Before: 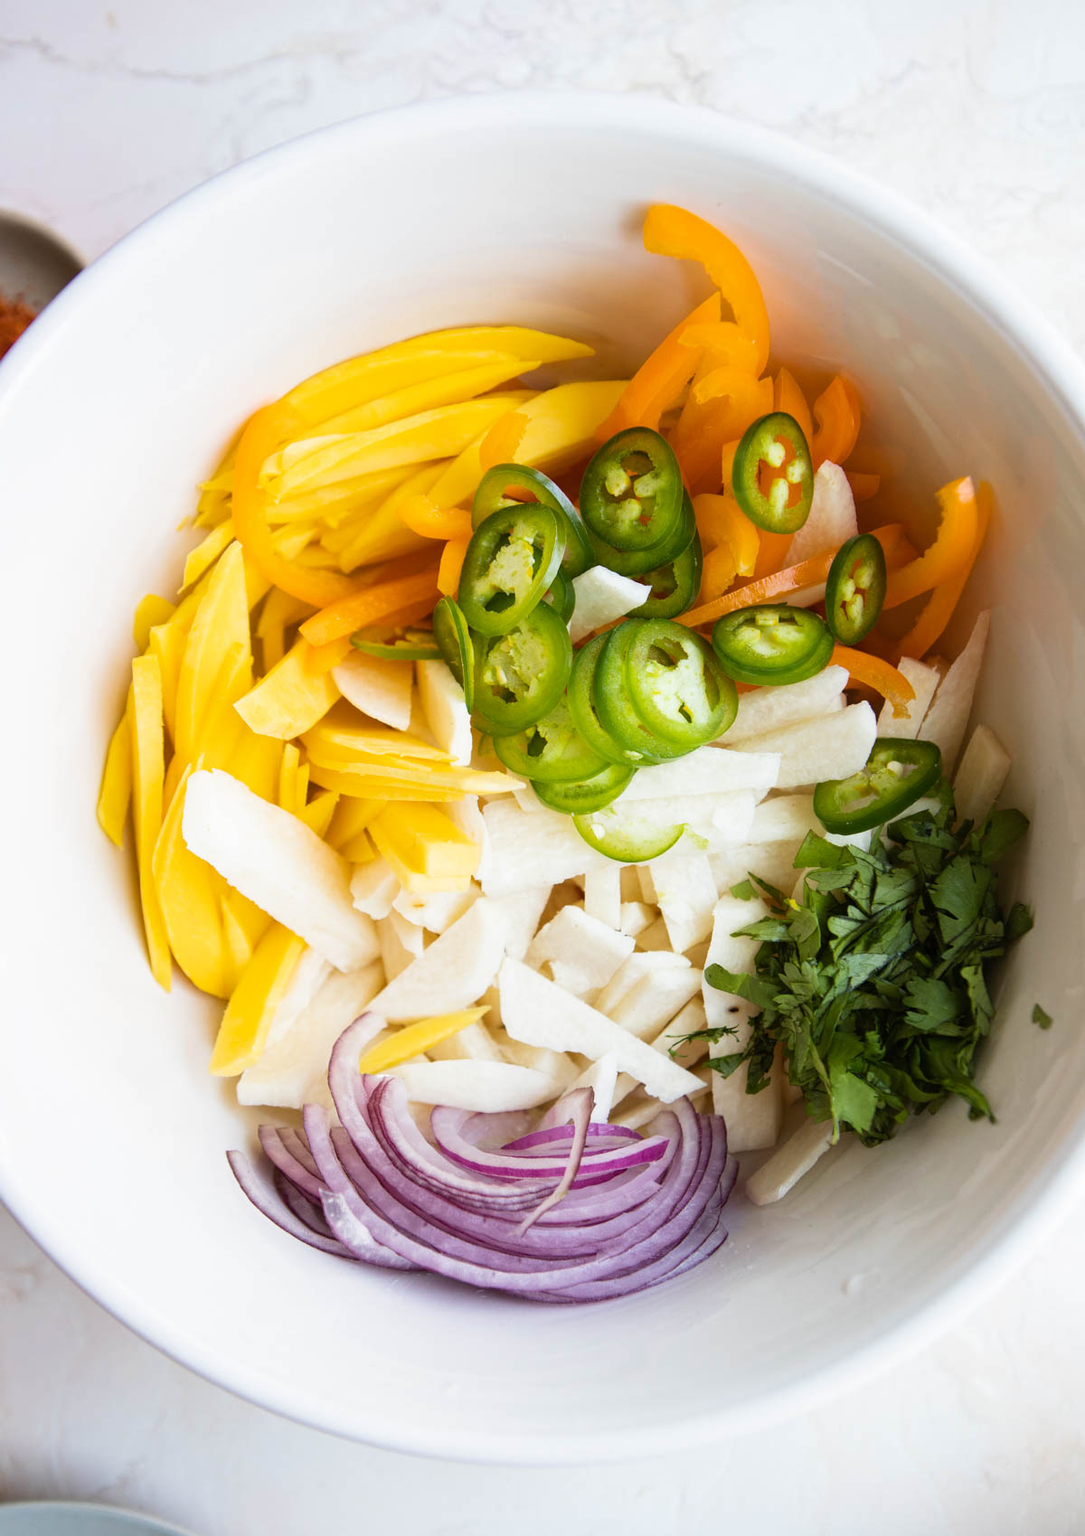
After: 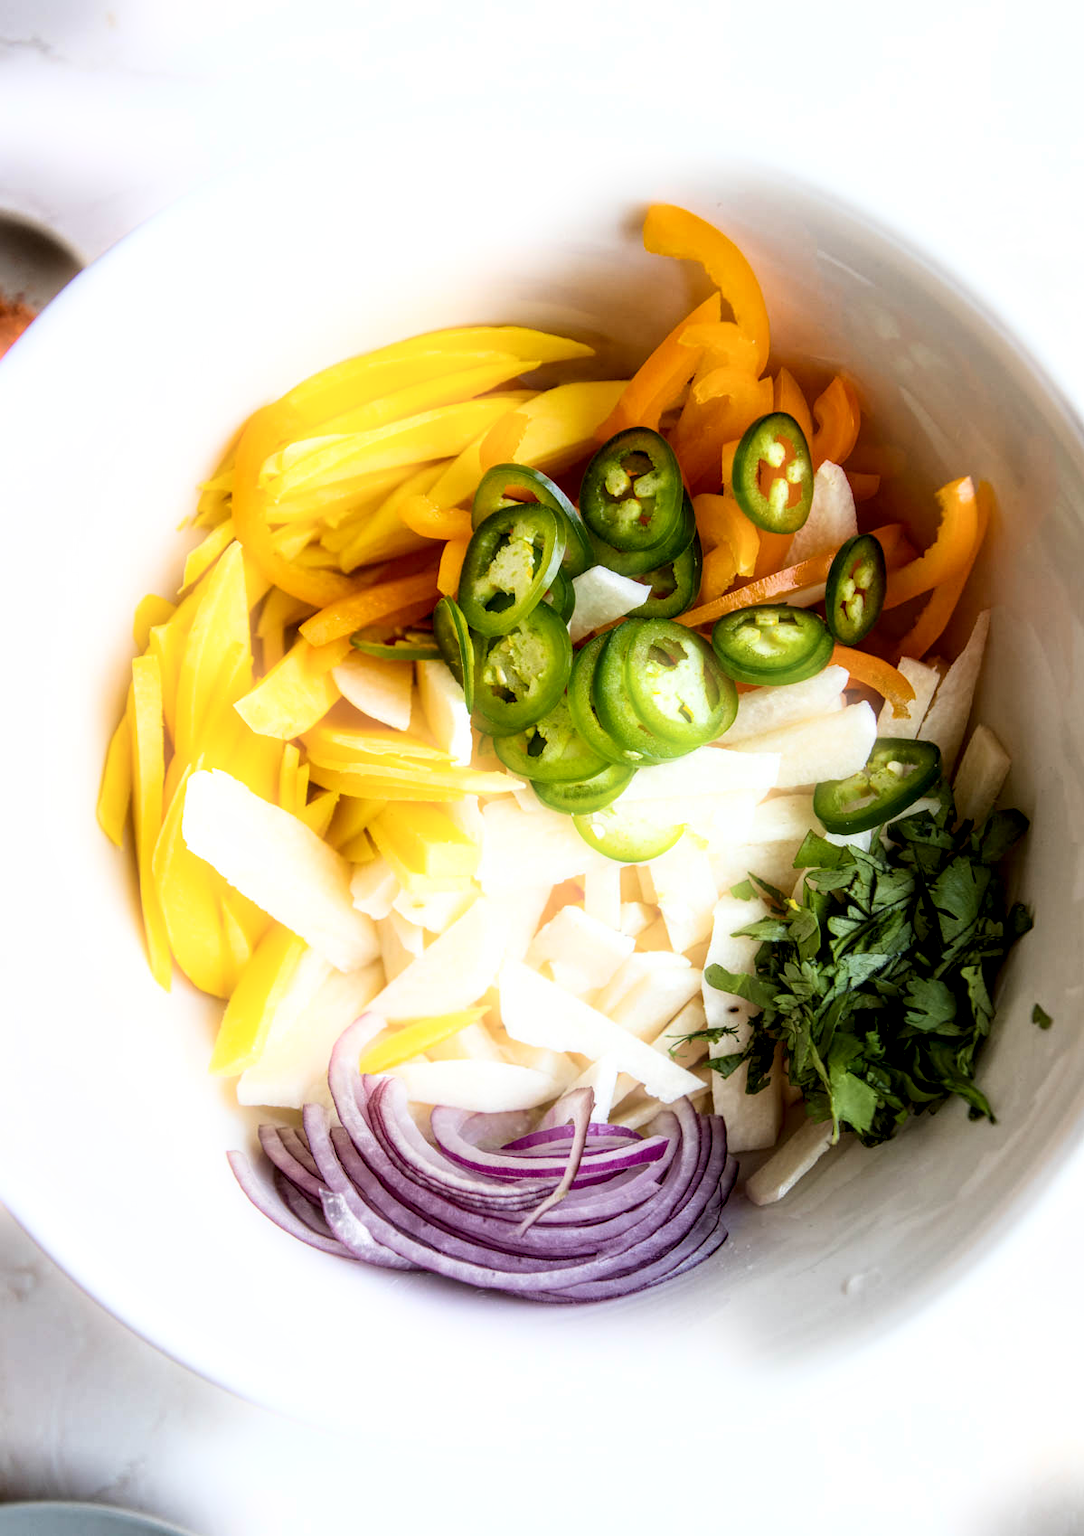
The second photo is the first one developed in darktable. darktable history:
local contrast: highlights 60%, shadows 60%, detail 160%
bloom: size 5%, threshold 95%, strength 15%
